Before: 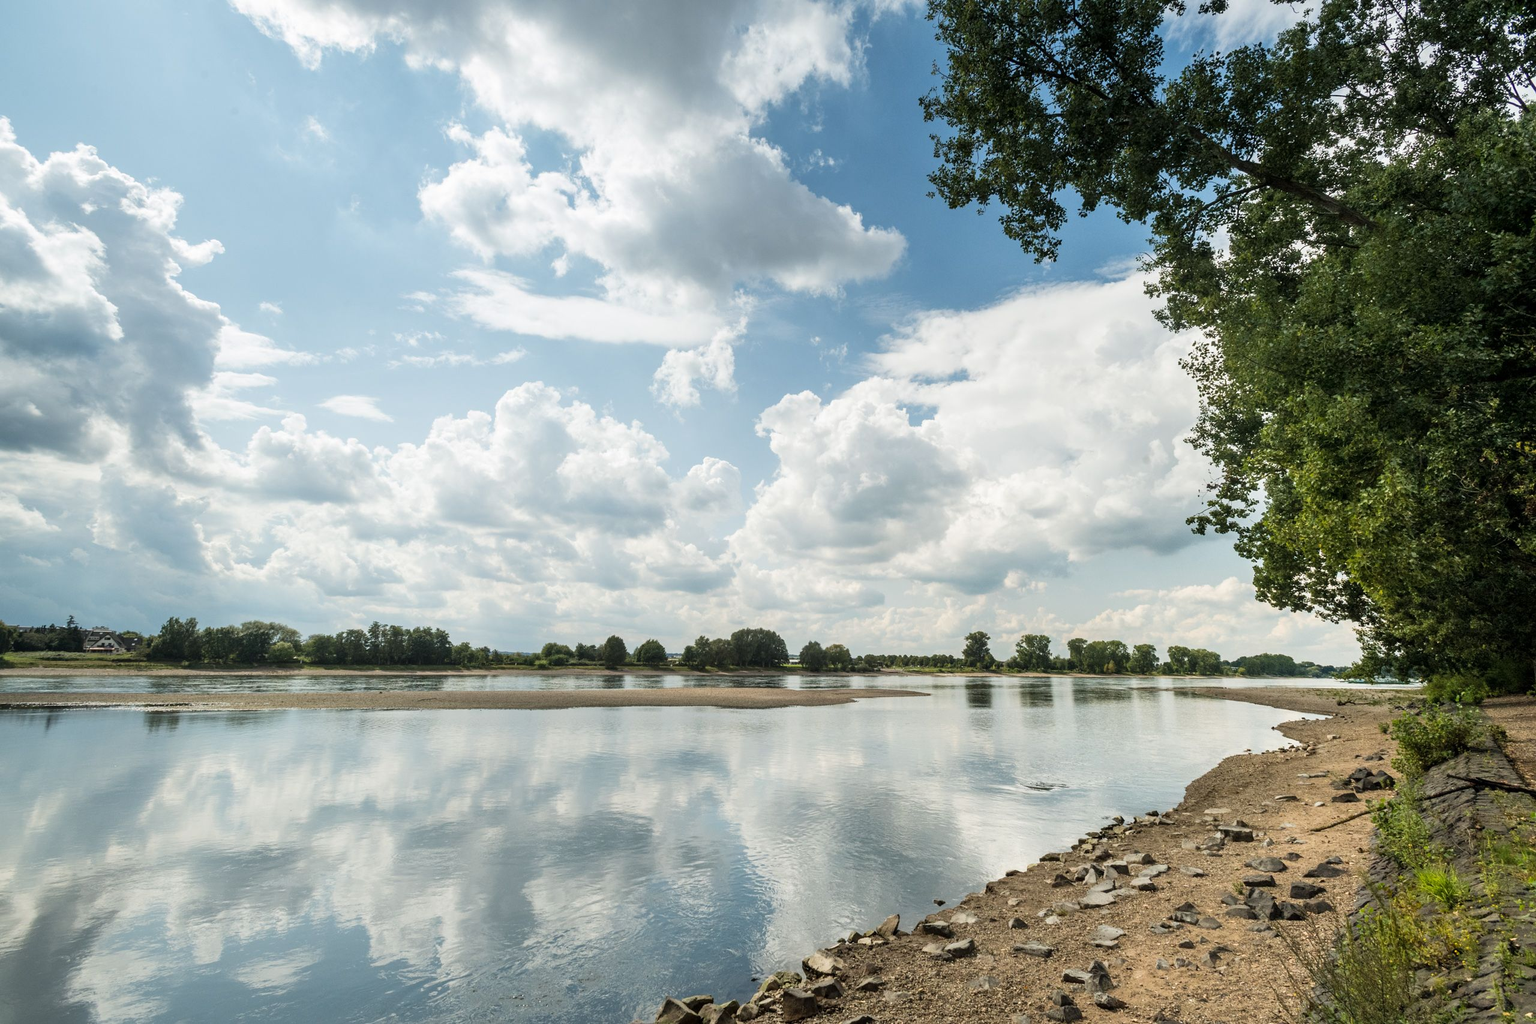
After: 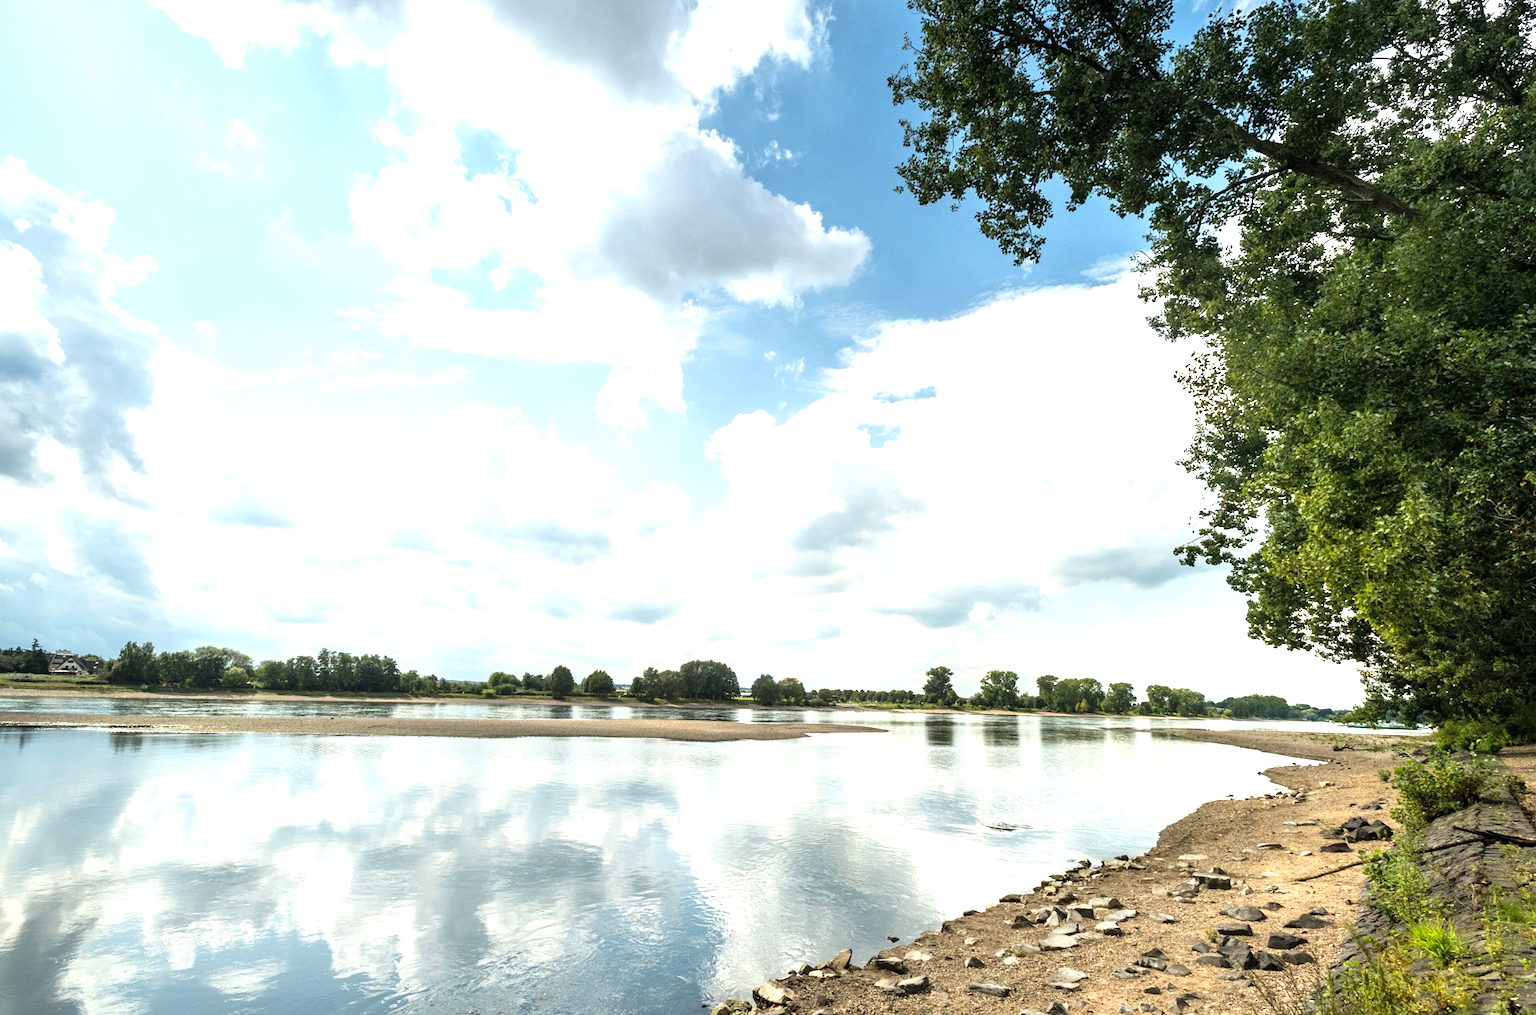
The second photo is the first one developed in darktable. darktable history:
rotate and perspective: rotation 0.062°, lens shift (vertical) 0.115, lens shift (horizontal) -0.133, crop left 0.047, crop right 0.94, crop top 0.061, crop bottom 0.94
levels: levels [0, 0.394, 0.787]
